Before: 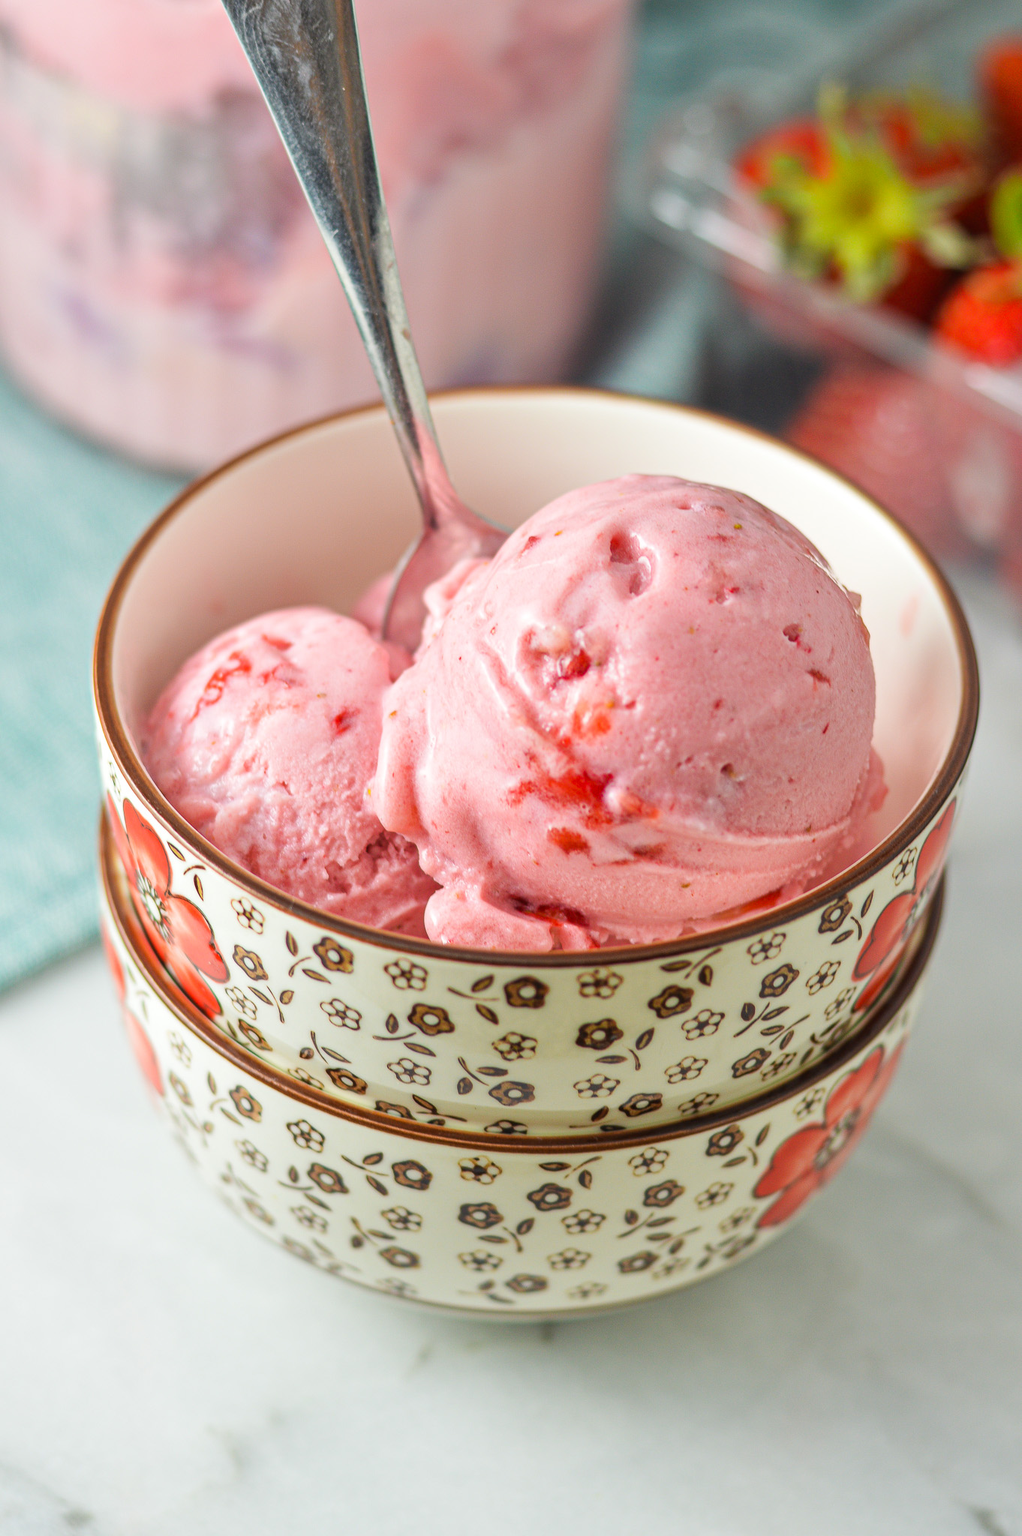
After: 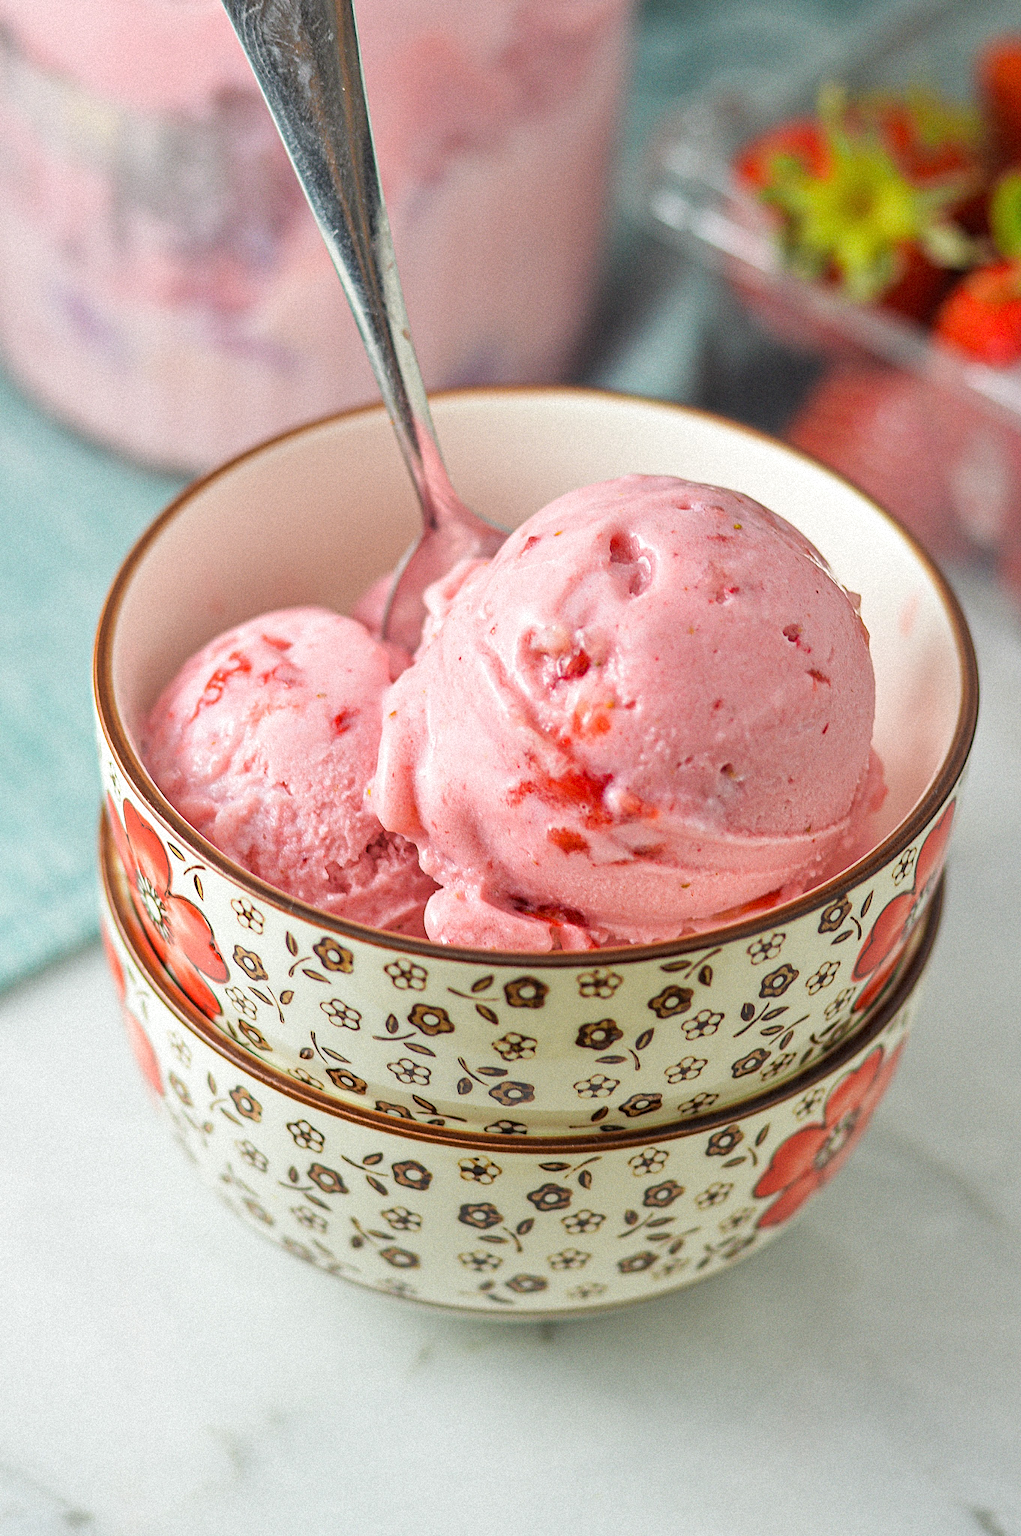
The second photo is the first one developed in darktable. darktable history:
sharpen: on, module defaults
grain: mid-tones bias 0%
